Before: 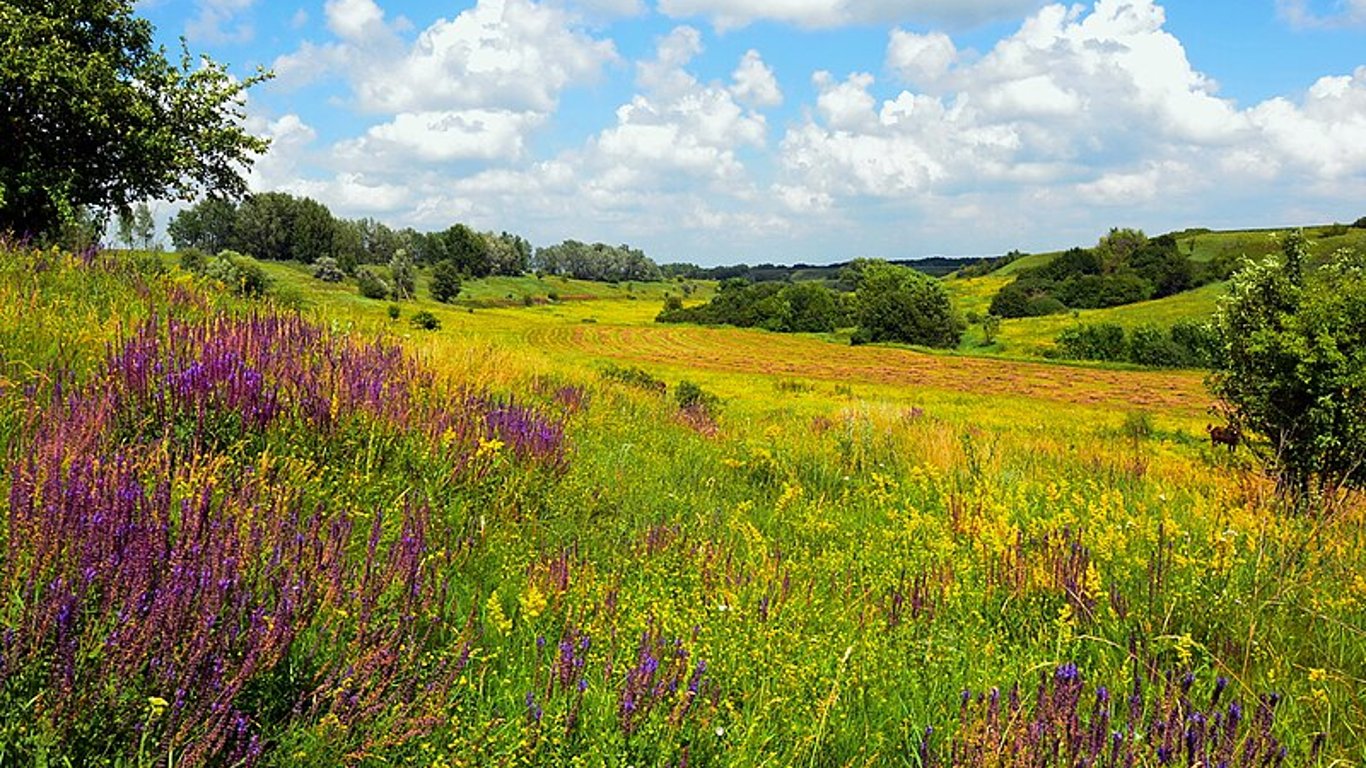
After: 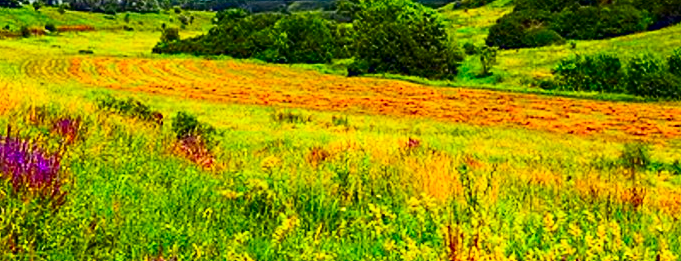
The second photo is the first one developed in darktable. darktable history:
haze removal: compatibility mode true, adaptive false
contrast brightness saturation: contrast 0.256, brightness 0.023, saturation 0.855
crop: left 36.891%, top 35.086%, right 13.193%, bottom 30.917%
